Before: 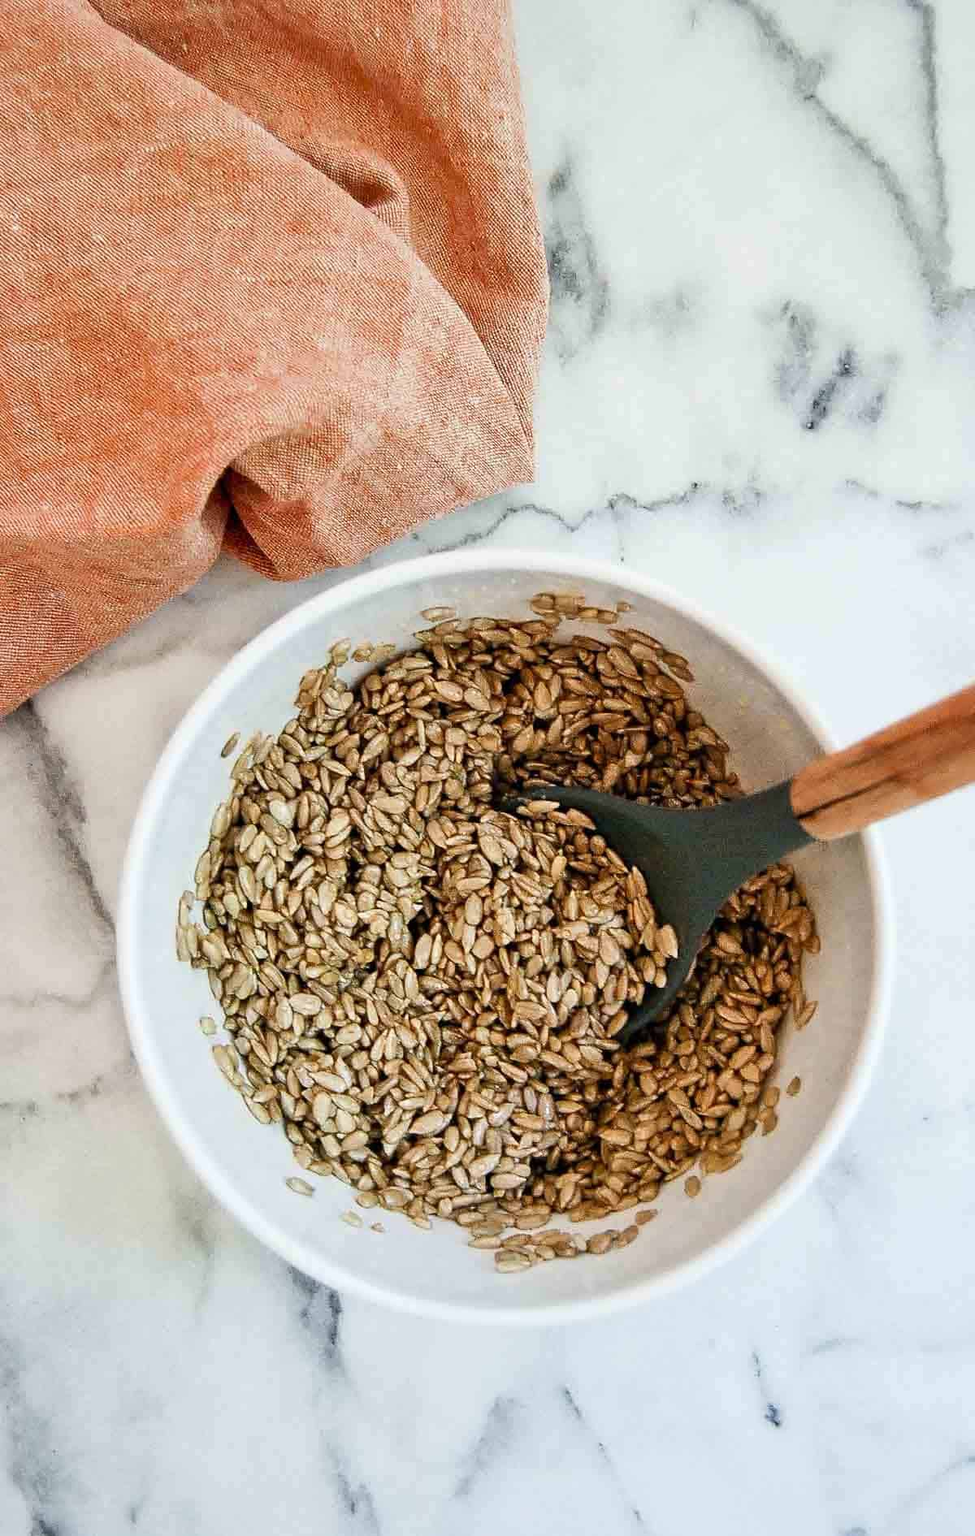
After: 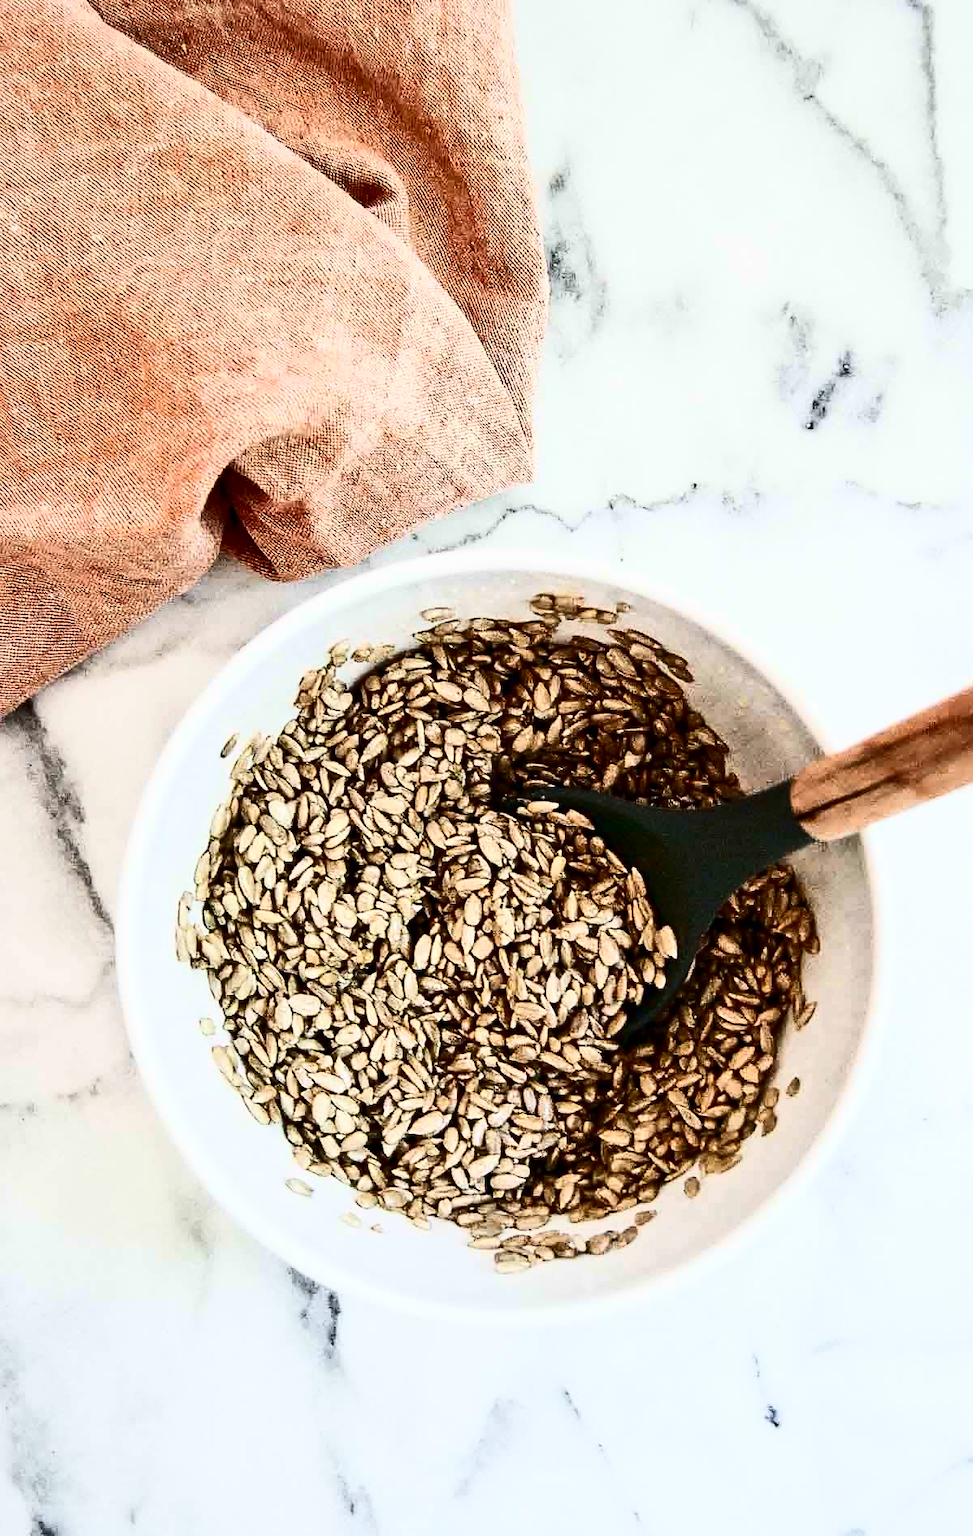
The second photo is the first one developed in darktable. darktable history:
crop and rotate: left 0.139%, bottom 0.004%
contrast brightness saturation: contrast 0.499, saturation -0.086
